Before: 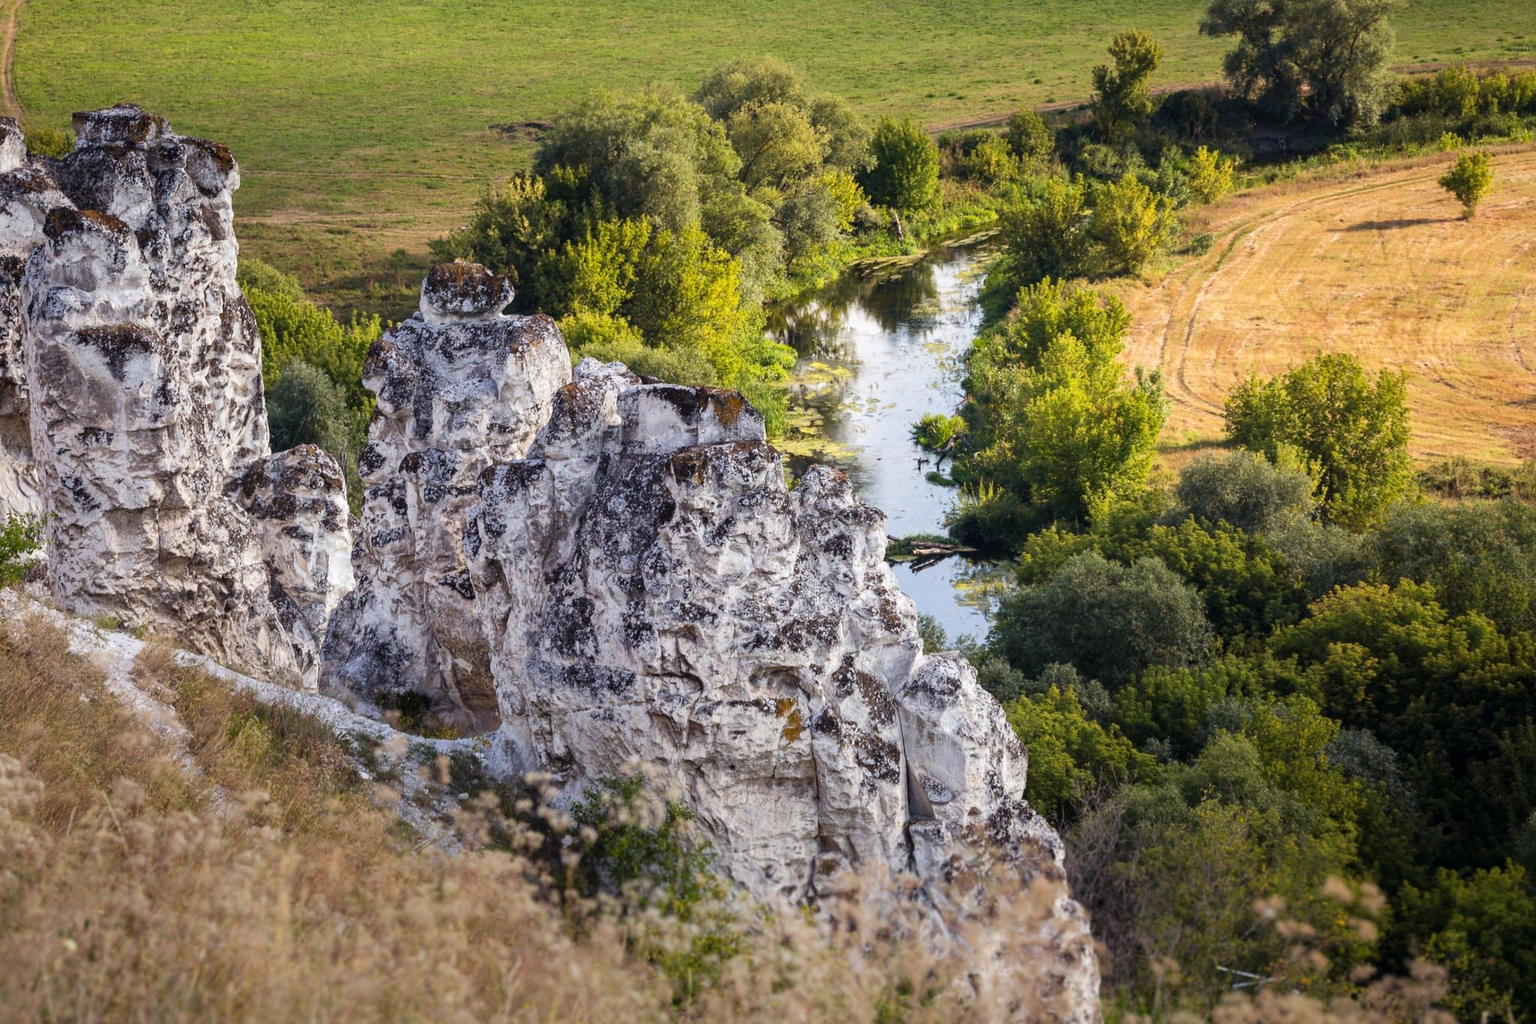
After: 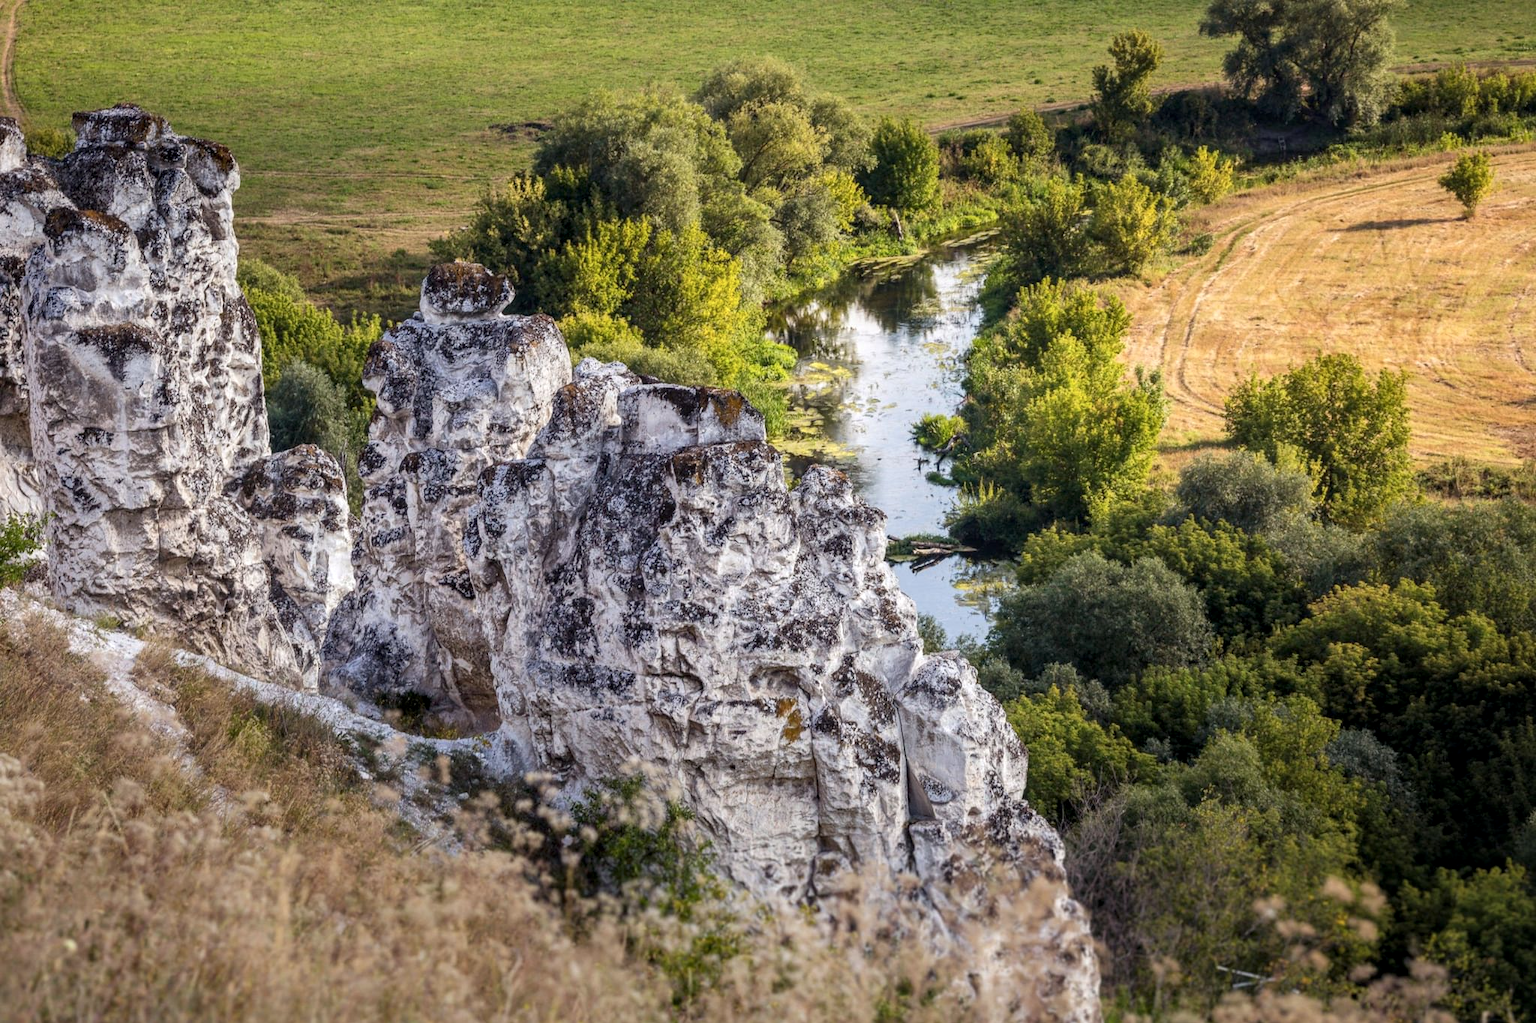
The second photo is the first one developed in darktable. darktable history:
color zones: curves: ch1 [(0, 0.469) (0.001, 0.469) (0.12, 0.446) (0.248, 0.469) (0.5, 0.5) (0.748, 0.5) (0.999, 0.469) (1, 0.469)]
shadows and highlights: radius 125.46, shadows 21.19, highlights -21.19, low approximation 0.01
local contrast: on, module defaults
